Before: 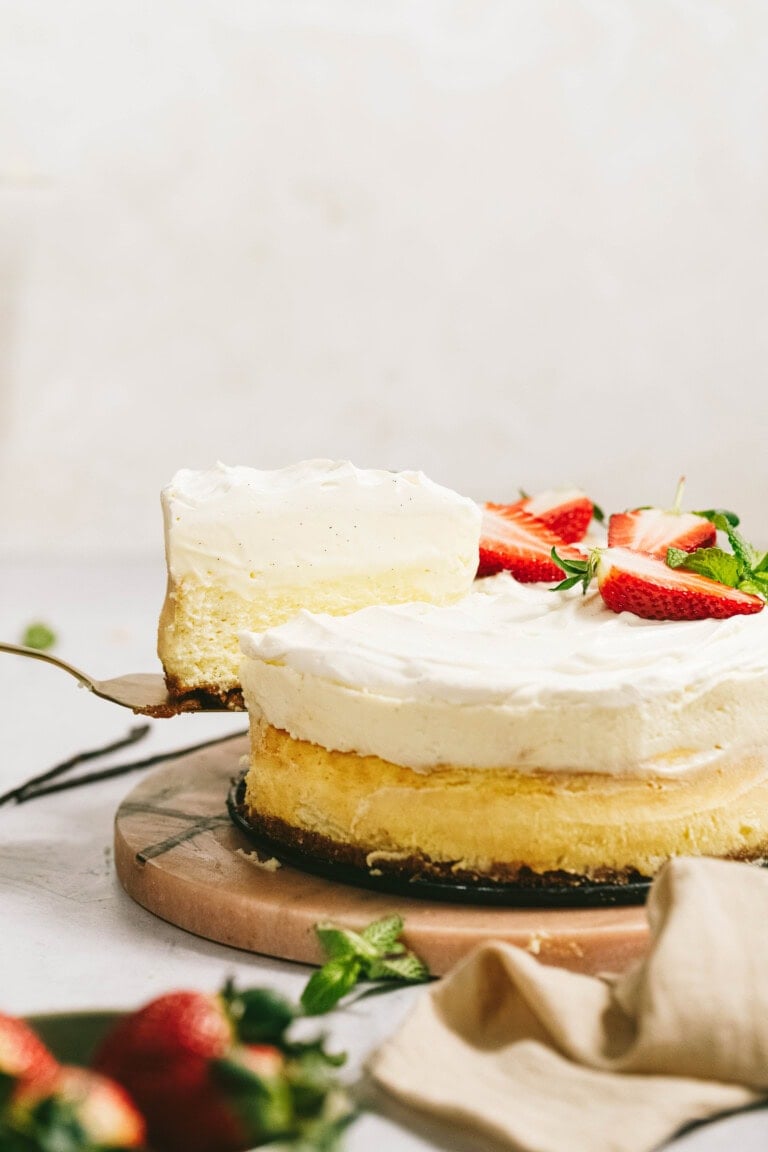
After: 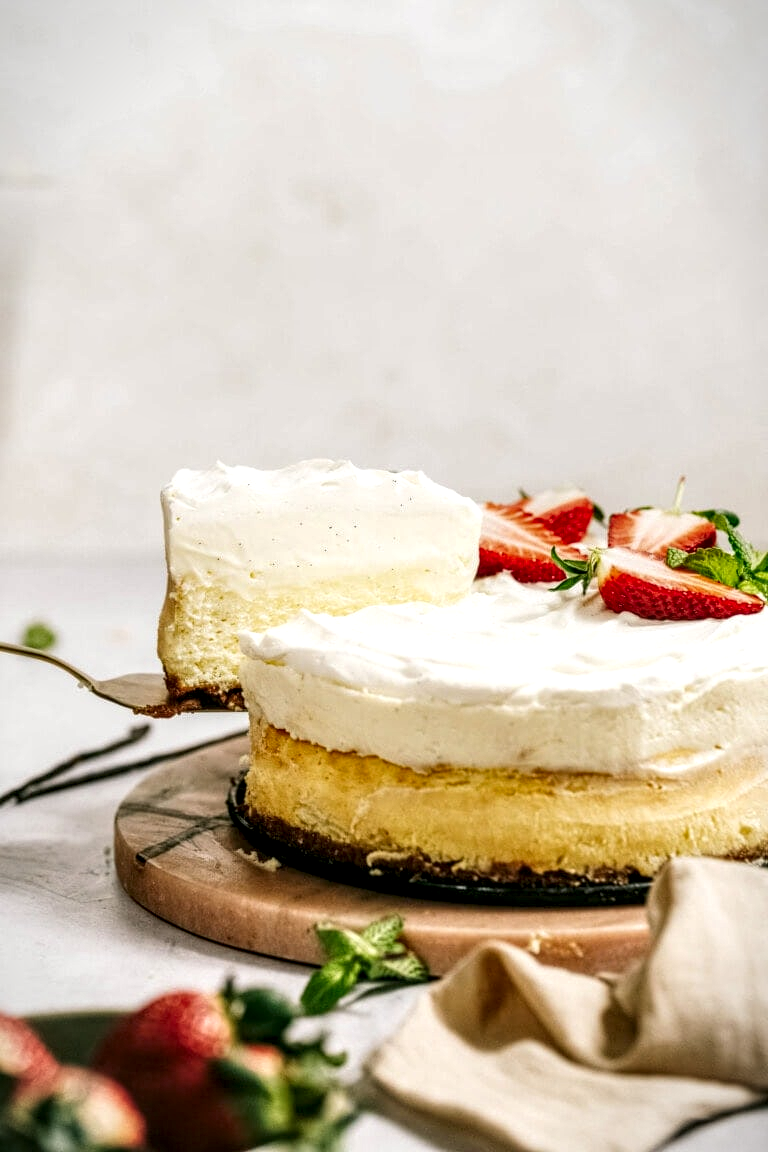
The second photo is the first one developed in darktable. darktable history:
vignetting: fall-off start 100.49%, fall-off radius 64.95%, automatic ratio true
local contrast: highlights 79%, shadows 56%, detail 175%, midtone range 0.433
